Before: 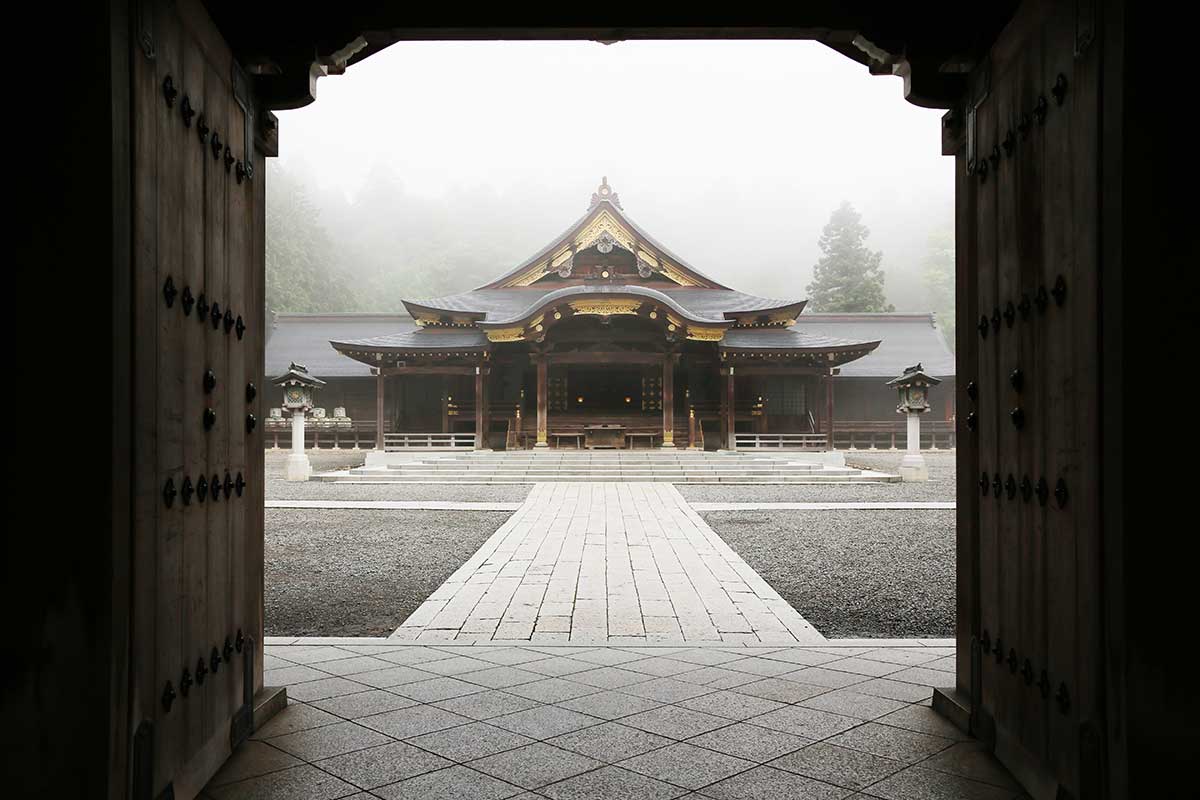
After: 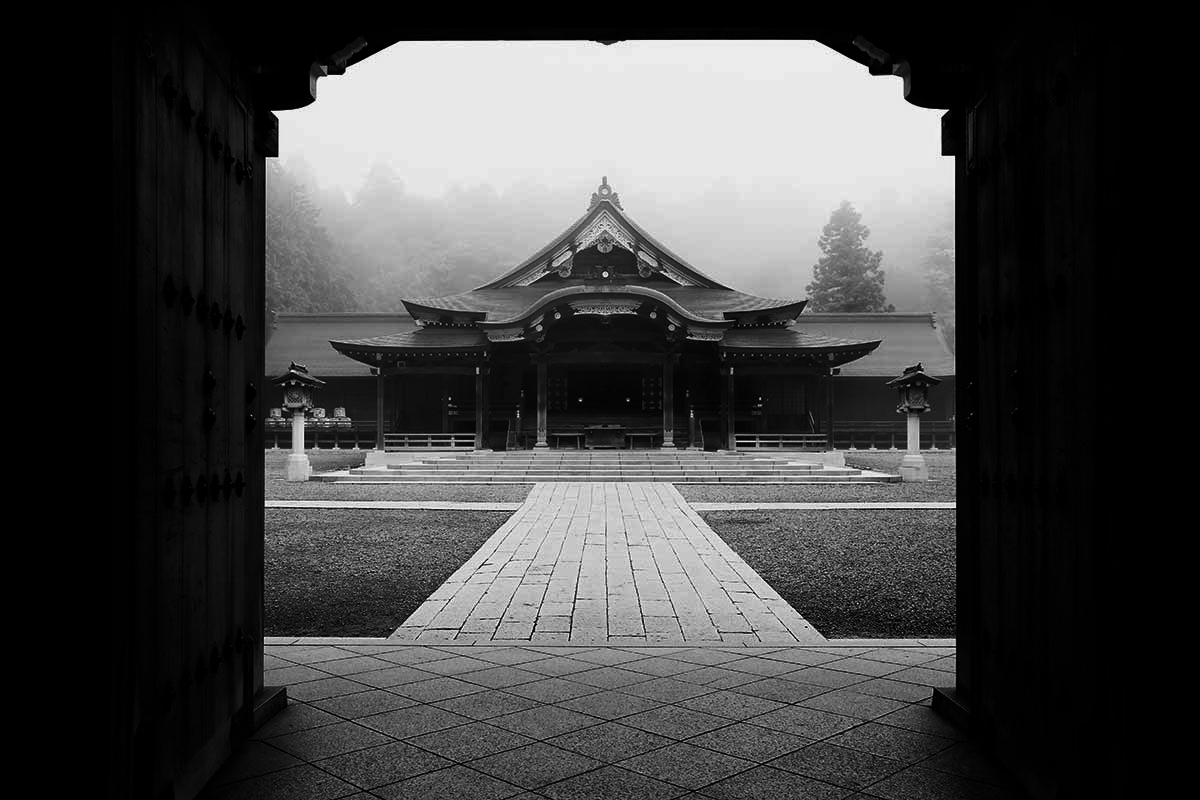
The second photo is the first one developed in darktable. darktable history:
monochrome: a -6.99, b 35.61, size 1.4
contrast brightness saturation: contrast -0.03, brightness -0.59, saturation -1
velvia: strength 21.76%
